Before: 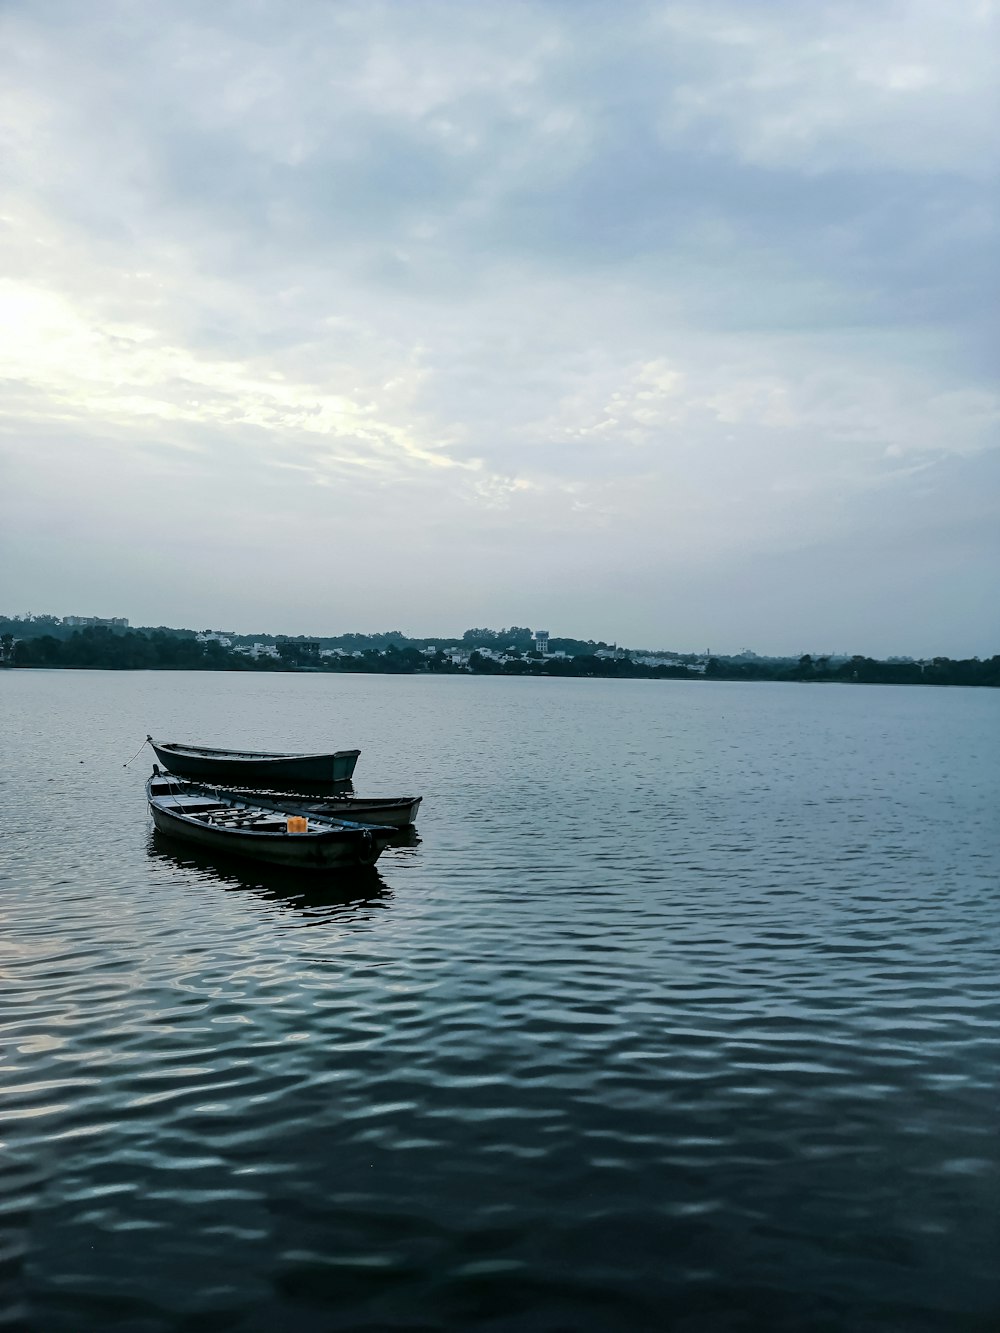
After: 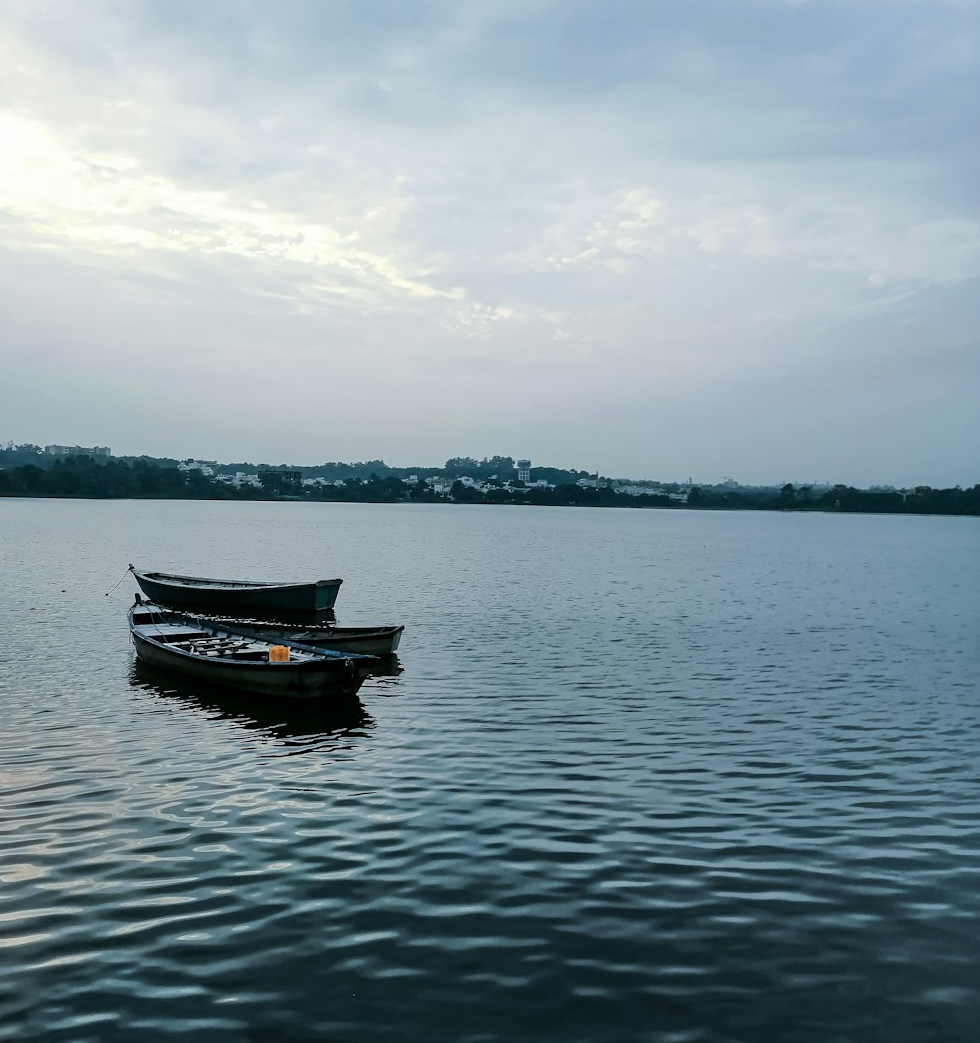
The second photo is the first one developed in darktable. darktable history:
crop and rotate: left 1.834%, top 12.856%, right 0.14%, bottom 8.872%
